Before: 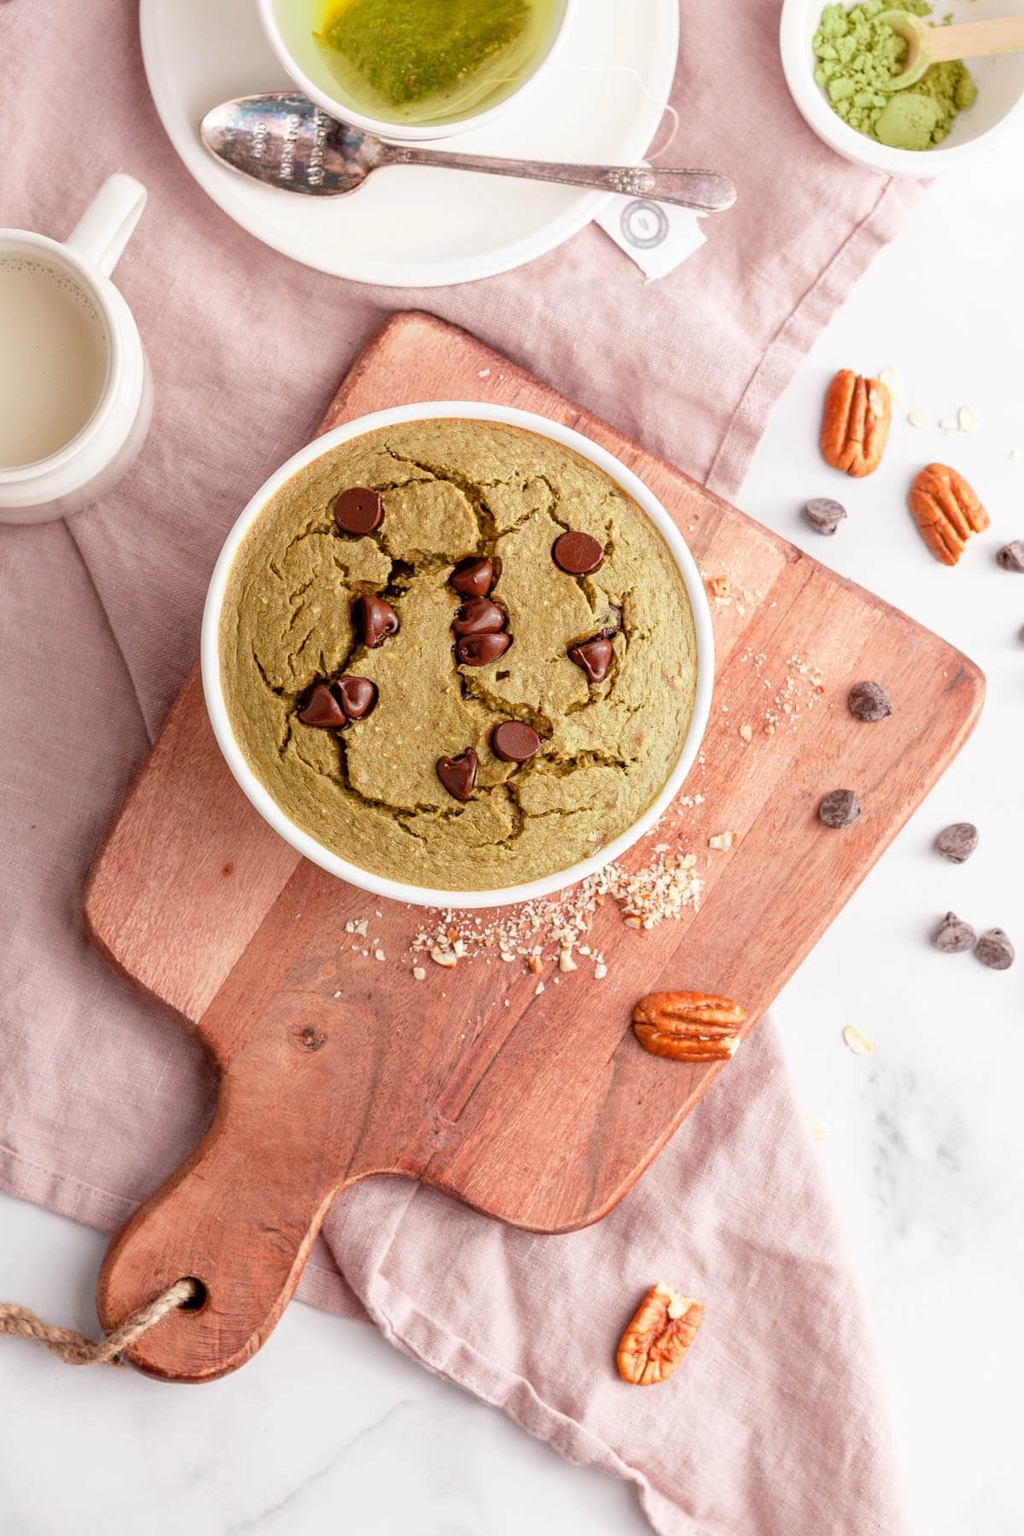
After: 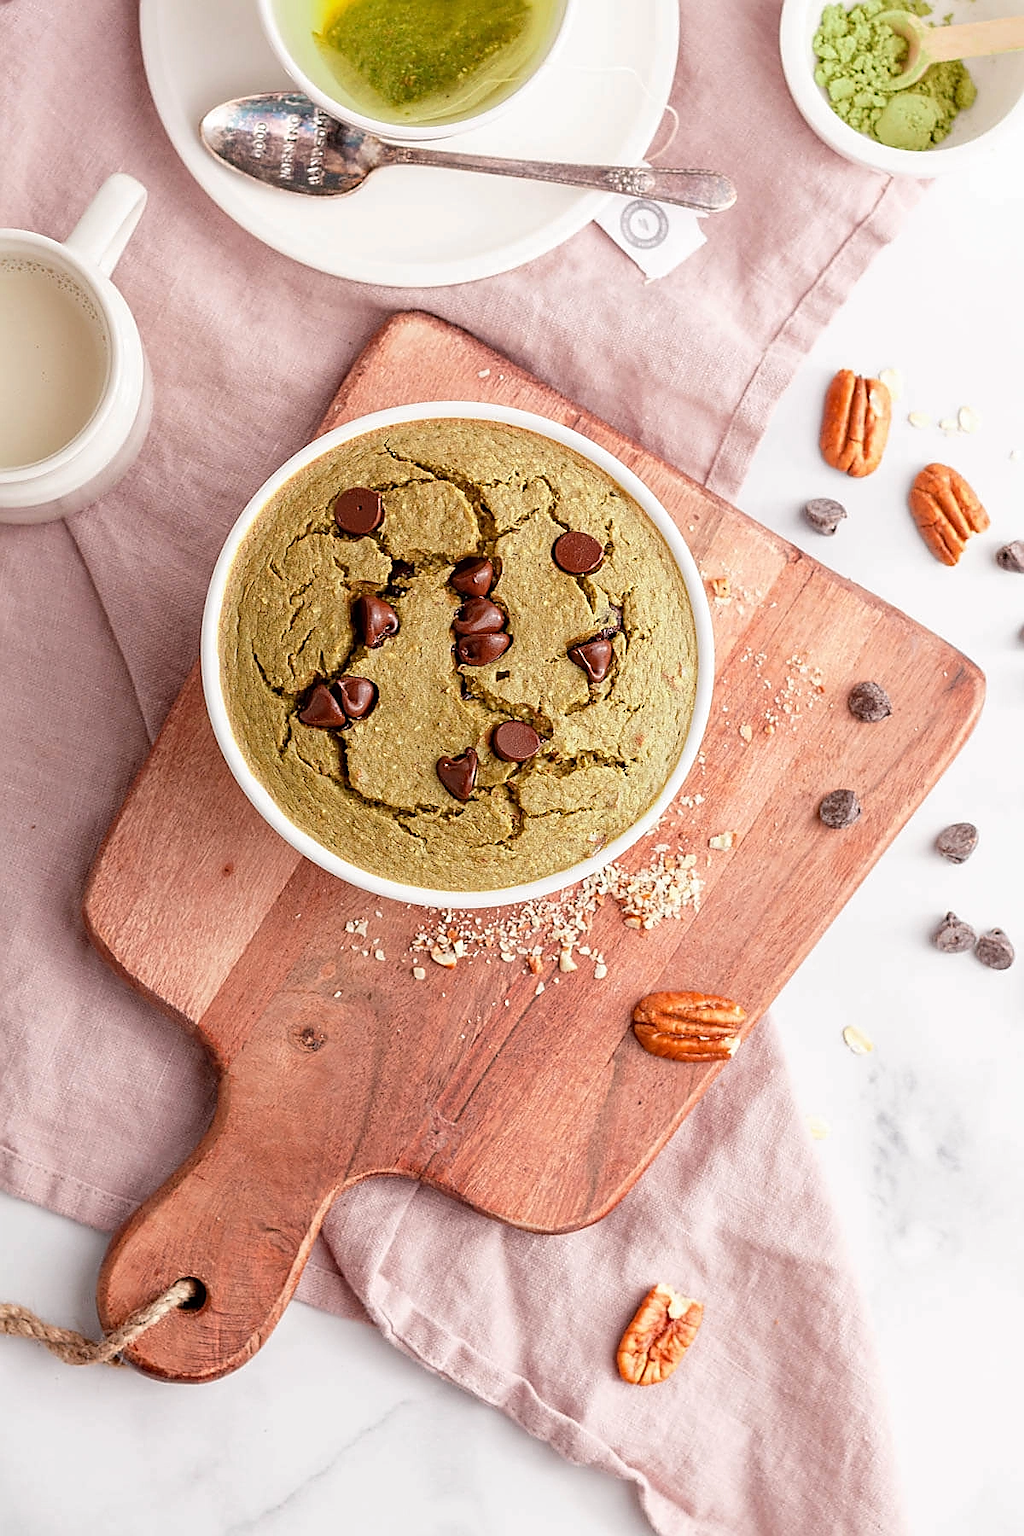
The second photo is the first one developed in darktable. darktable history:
tone equalizer: on, module defaults
sharpen: radius 1.4, amount 1.25, threshold 0.7
